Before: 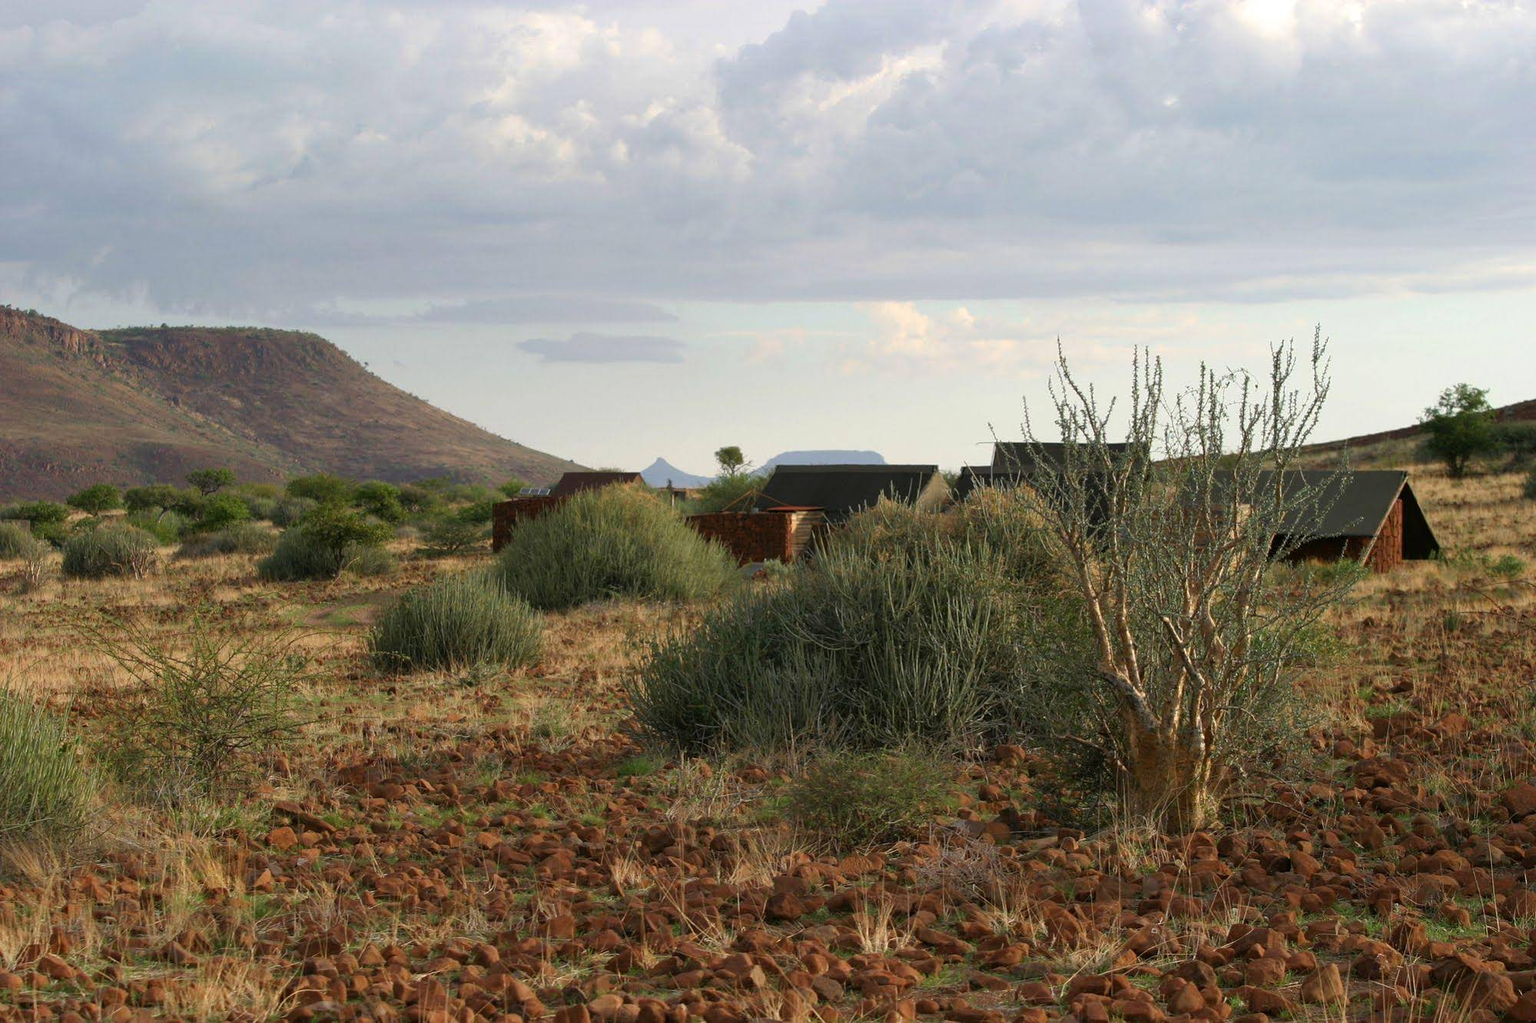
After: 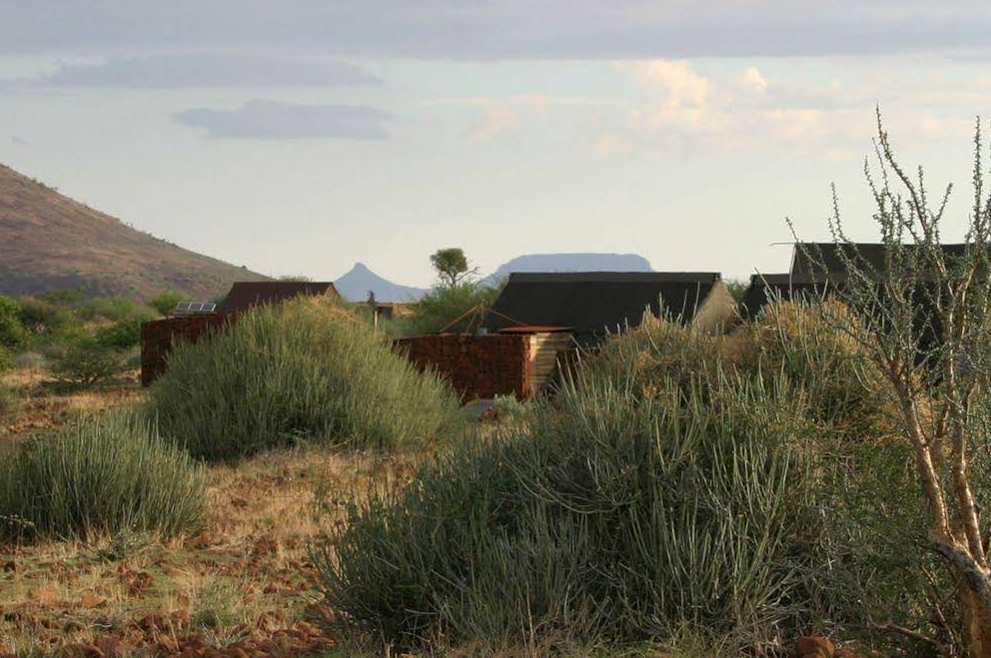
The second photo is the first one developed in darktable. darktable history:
crop: left 25.057%, top 25.036%, right 25.359%, bottom 25.513%
